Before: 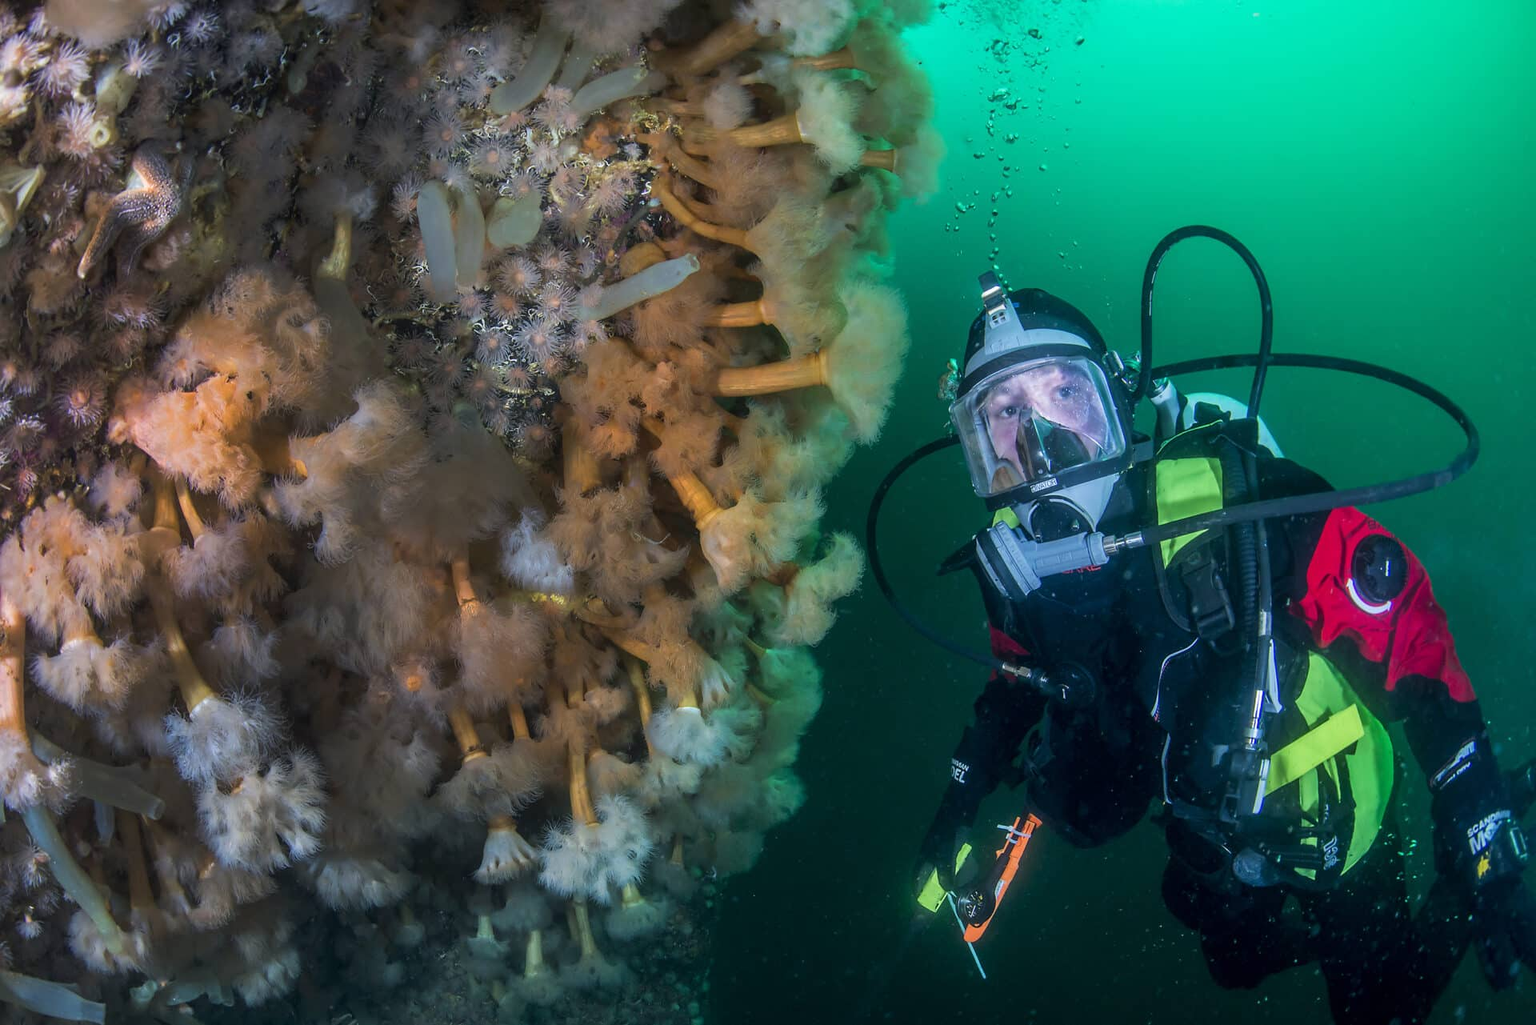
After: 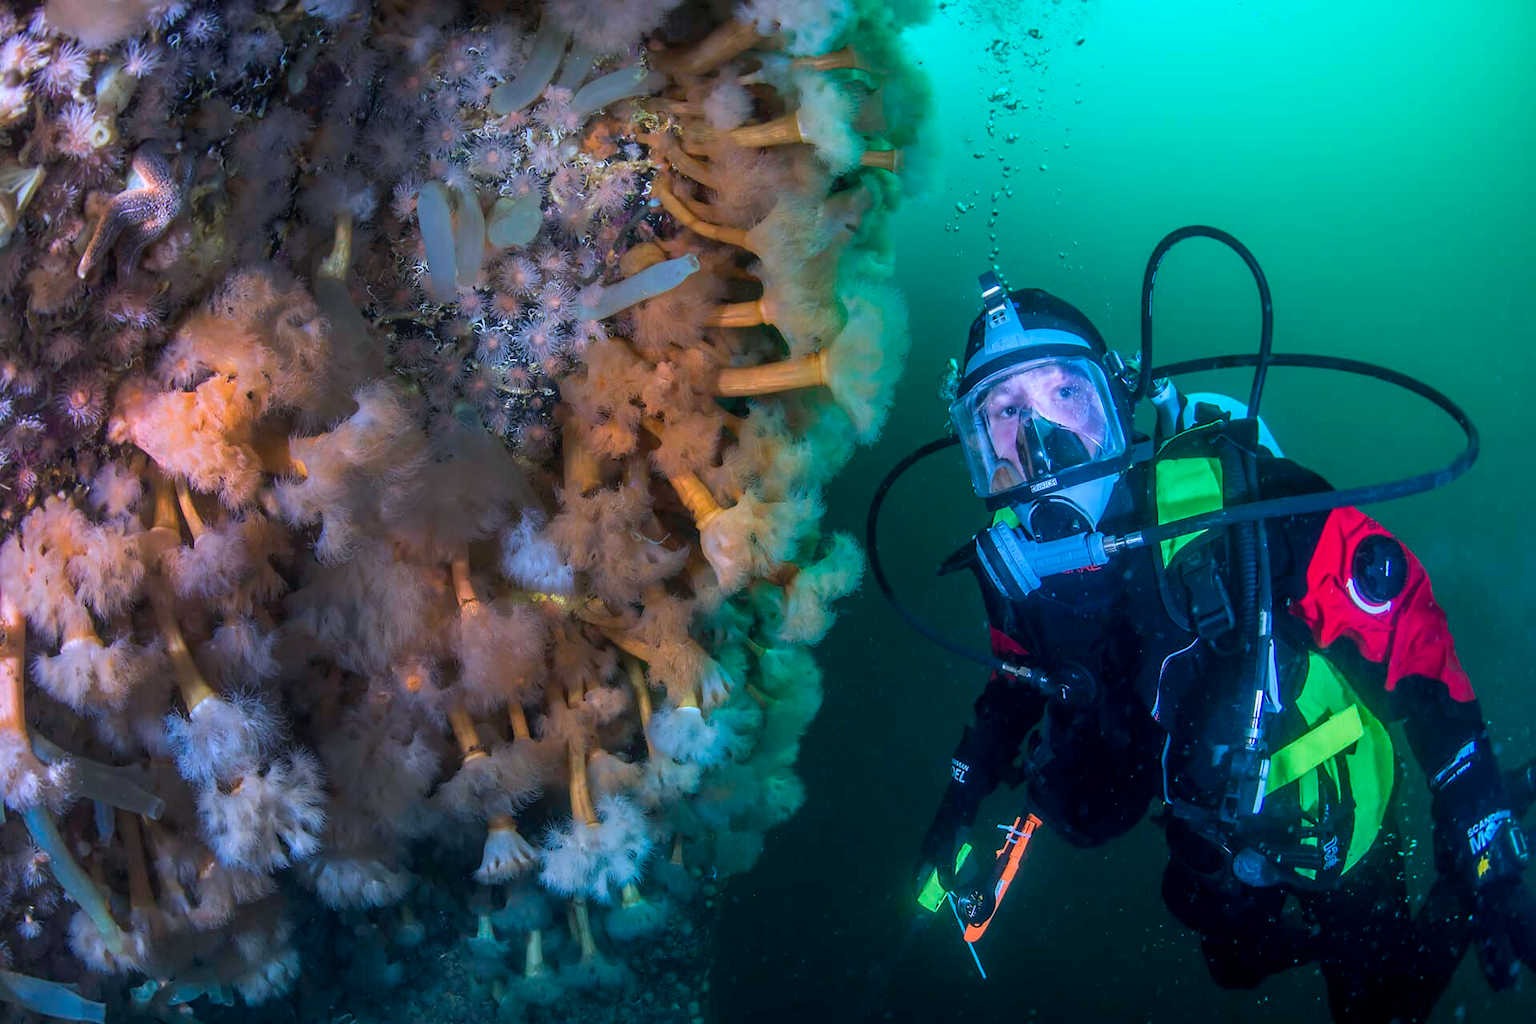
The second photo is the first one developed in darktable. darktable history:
color calibration: output colorfulness [0, 0.315, 0, 0], gray › normalize channels true, illuminant as shot in camera, x 0.379, y 0.396, temperature 4134.75 K, gamut compression 0.009
